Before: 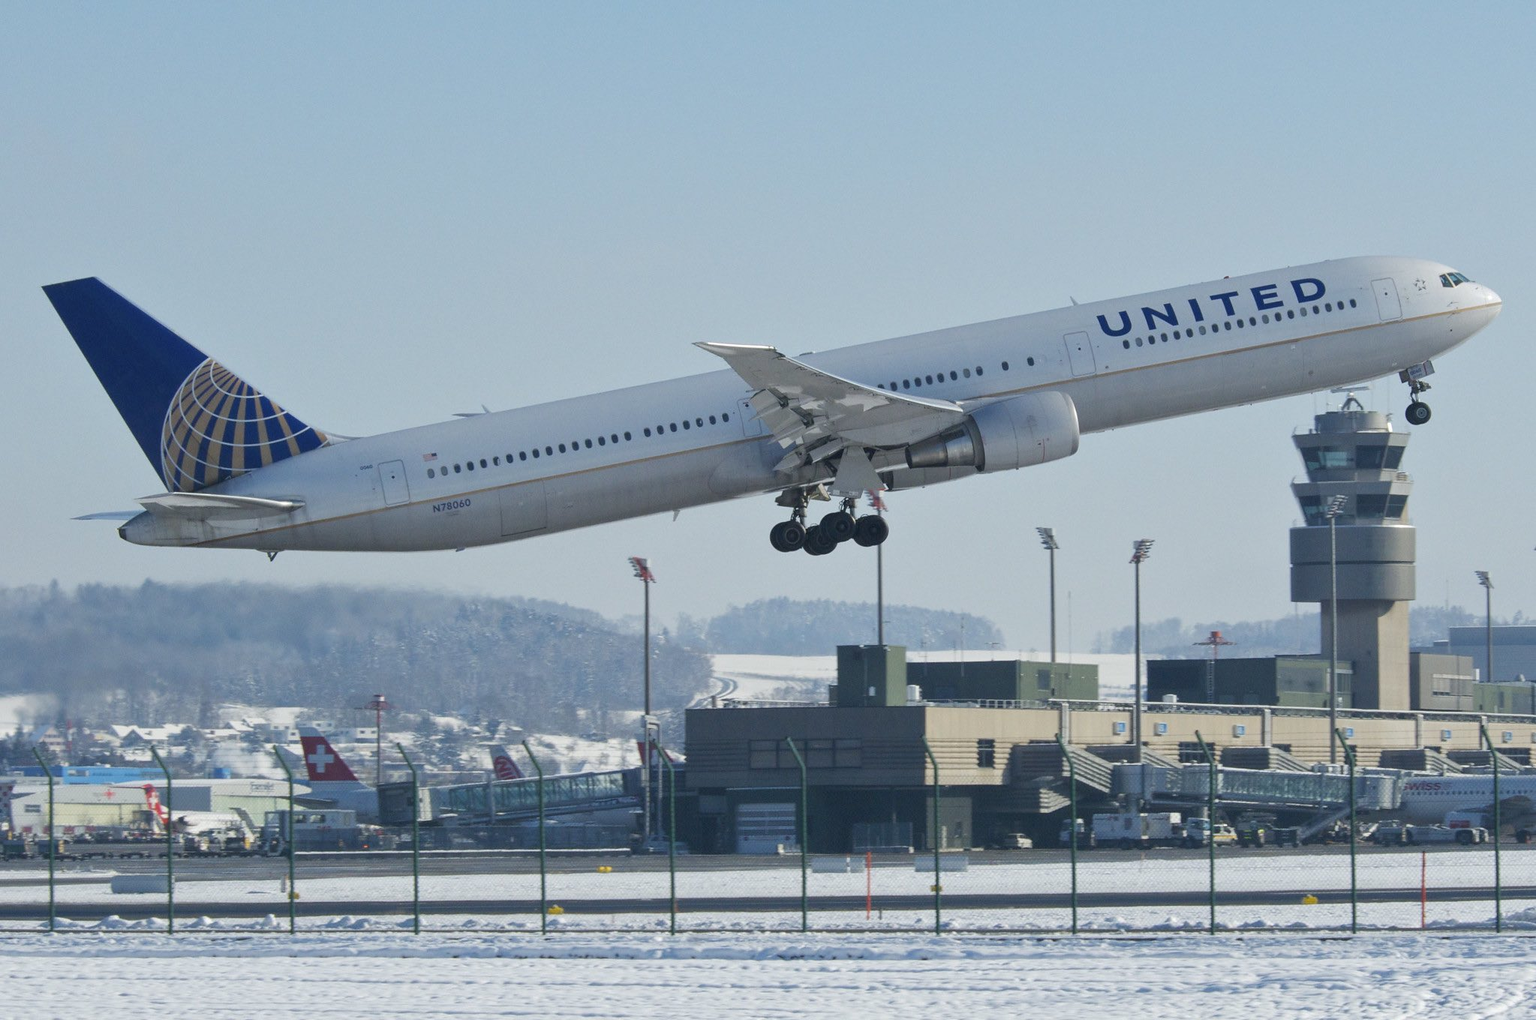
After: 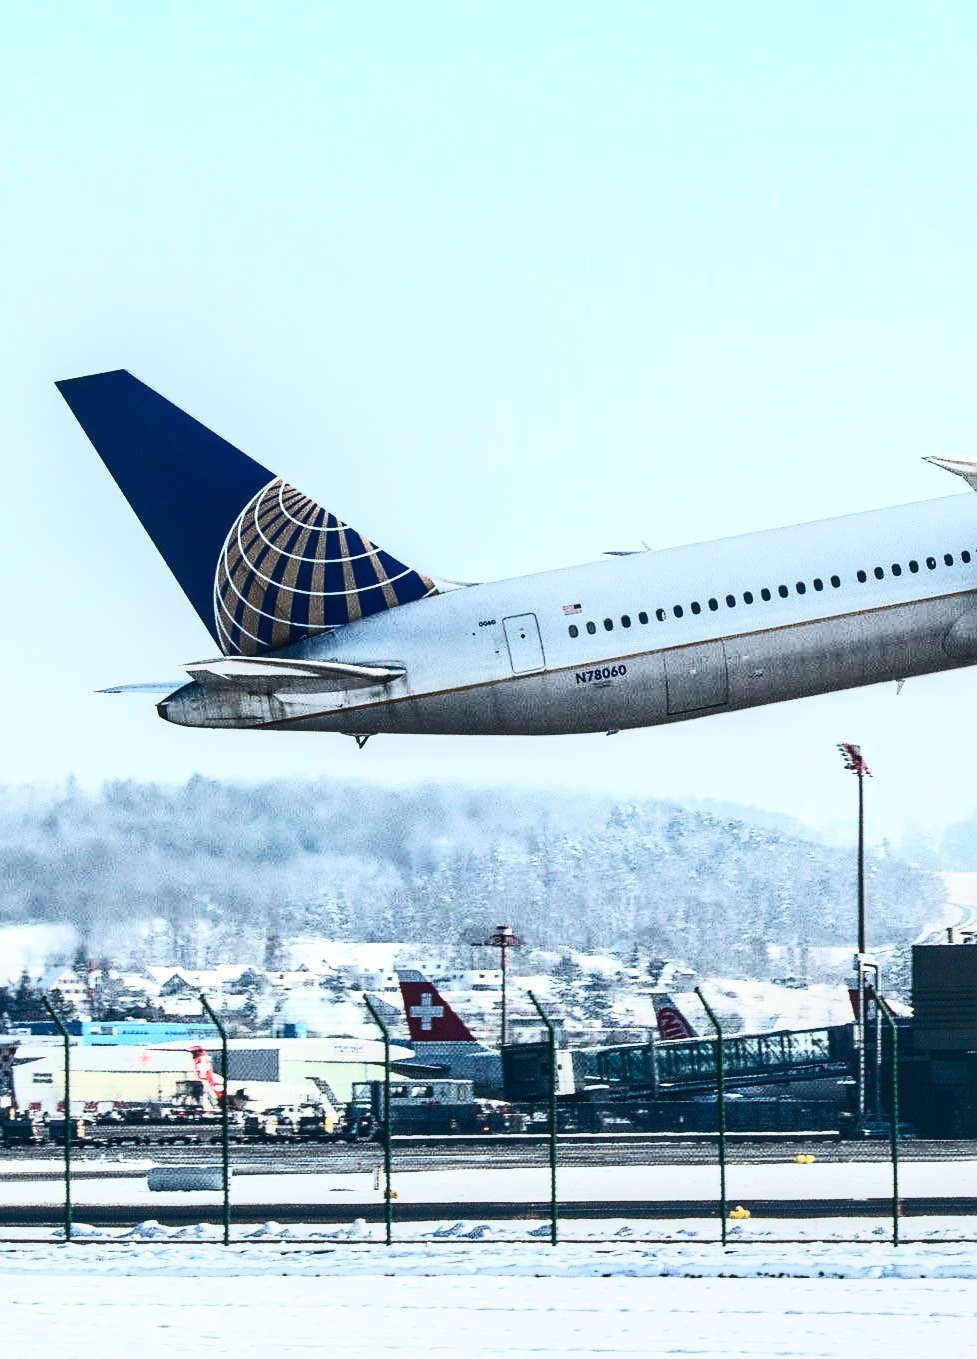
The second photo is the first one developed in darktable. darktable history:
crop and rotate: left 0.062%, top 0%, right 52.174%
local contrast: detail 130%
exposure: exposure 0.127 EV, compensate highlight preservation false
sharpen: on, module defaults
haze removal: strength -0.039, compatibility mode true, adaptive false
contrast brightness saturation: contrast 0.938, brightness 0.197
